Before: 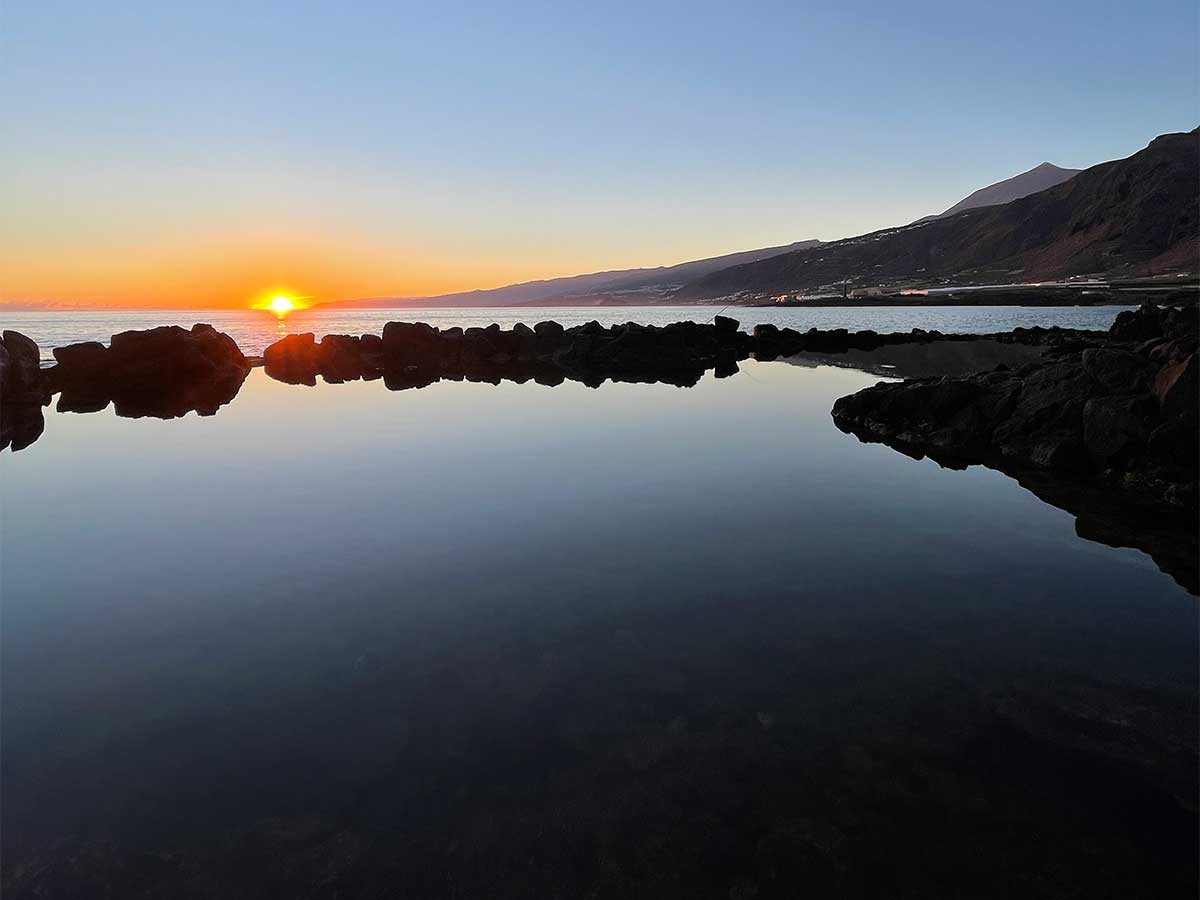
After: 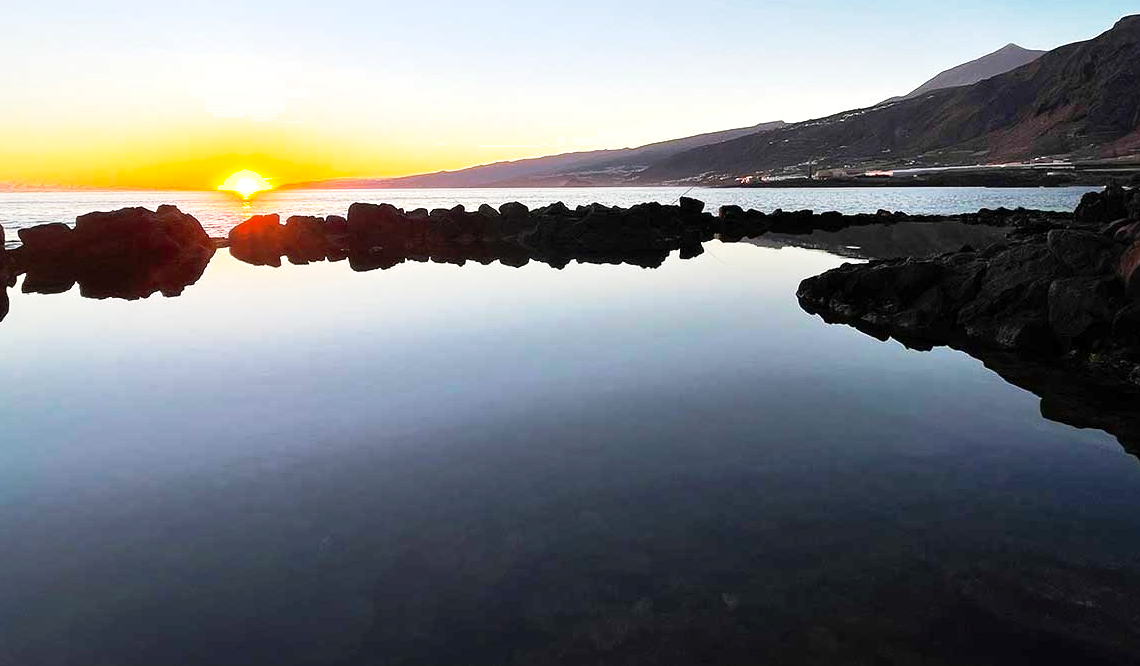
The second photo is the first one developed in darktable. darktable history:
crop and rotate: left 2.991%, top 13.302%, right 1.981%, bottom 12.636%
base curve: curves: ch0 [(0, 0) (0.579, 0.807) (1, 1)], preserve colors none
tone equalizer: -8 EV -0.75 EV, -7 EV -0.7 EV, -6 EV -0.6 EV, -5 EV -0.4 EV, -3 EV 0.4 EV, -2 EV 0.6 EV, -1 EV 0.7 EV, +0 EV 0.75 EV, edges refinement/feathering 500, mask exposure compensation -1.57 EV, preserve details no
shadows and highlights: on, module defaults
